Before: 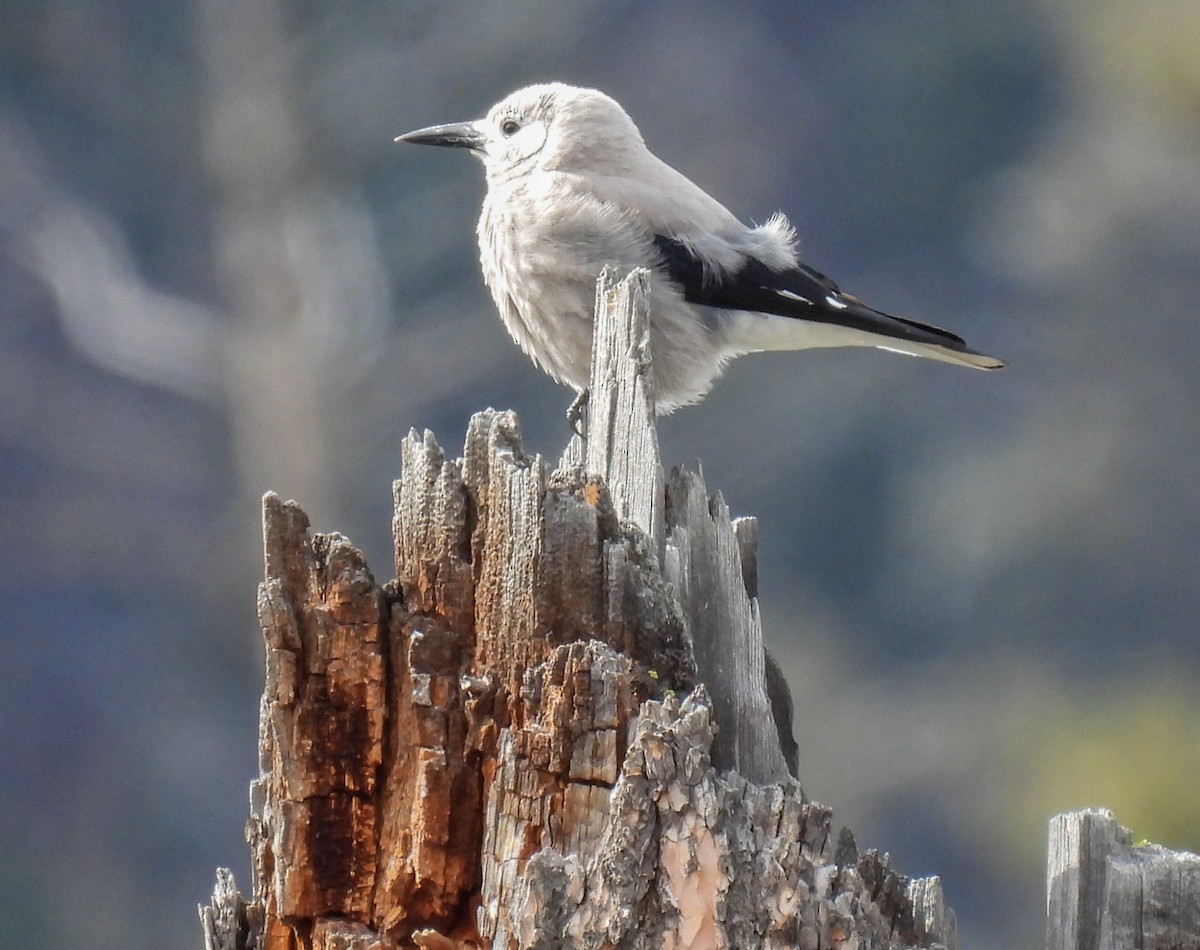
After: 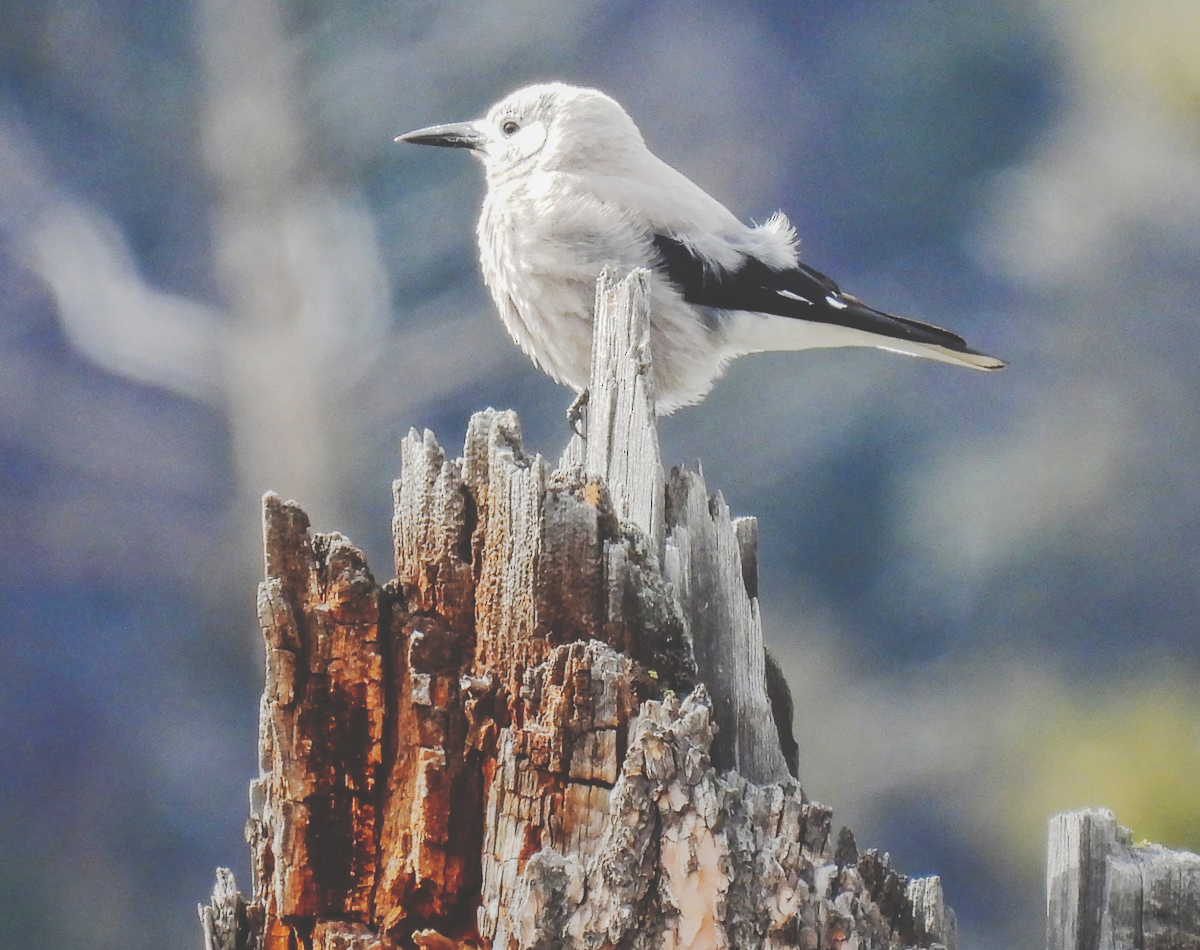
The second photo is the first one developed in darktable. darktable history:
graduated density: rotation -180°, offset 27.42
tone curve: curves: ch0 [(0, 0) (0.003, 0.219) (0.011, 0.219) (0.025, 0.223) (0.044, 0.226) (0.069, 0.232) (0.1, 0.24) (0.136, 0.245) (0.177, 0.257) (0.224, 0.281) (0.277, 0.324) (0.335, 0.392) (0.399, 0.484) (0.468, 0.585) (0.543, 0.672) (0.623, 0.741) (0.709, 0.788) (0.801, 0.835) (0.898, 0.878) (1, 1)], preserve colors none
rotate and perspective: crop left 0, crop top 0
